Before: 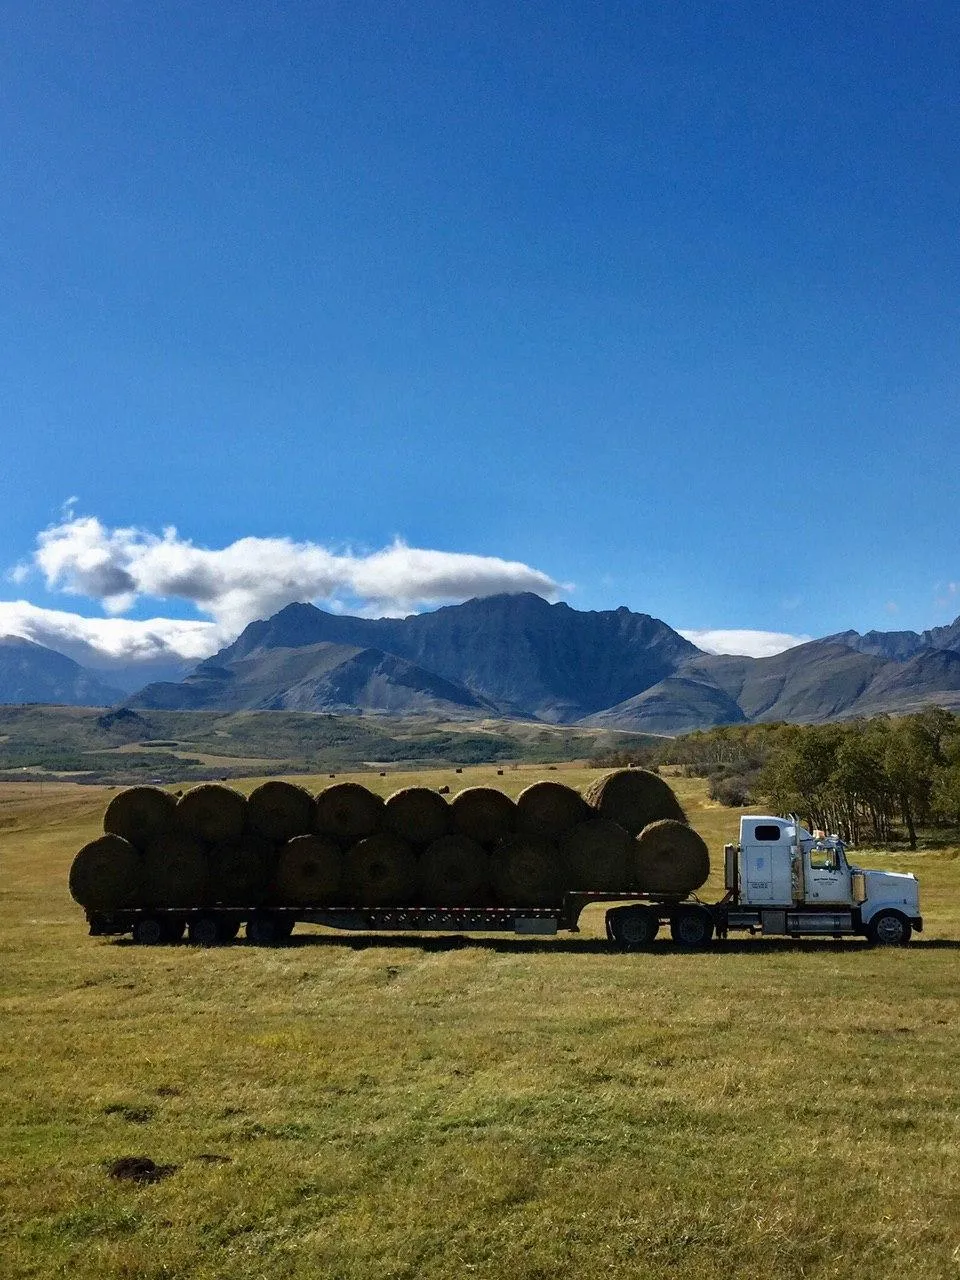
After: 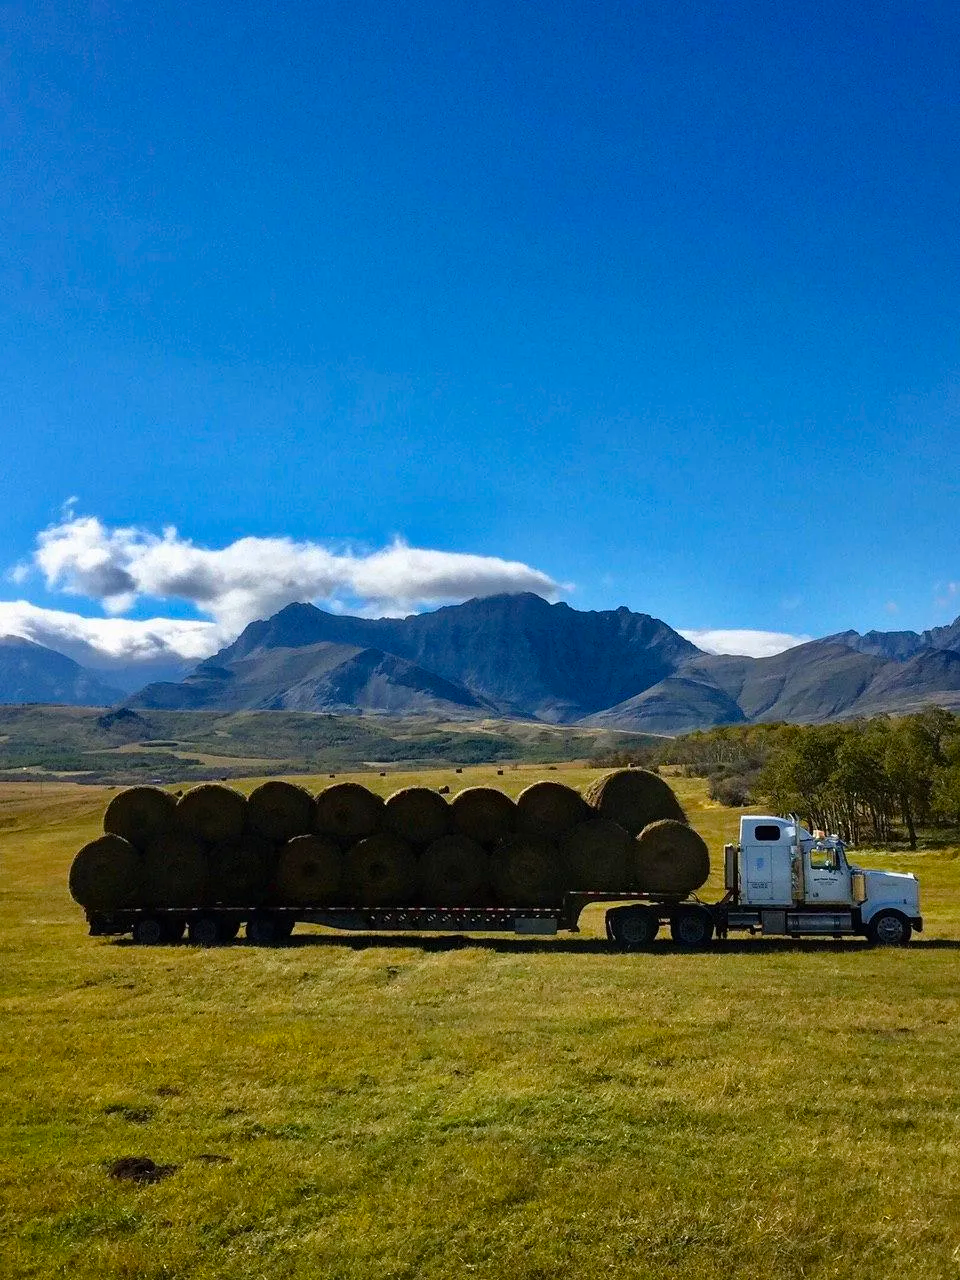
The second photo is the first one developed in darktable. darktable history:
color balance rgb: perceptual saturation grading › global saturation 29.902%
